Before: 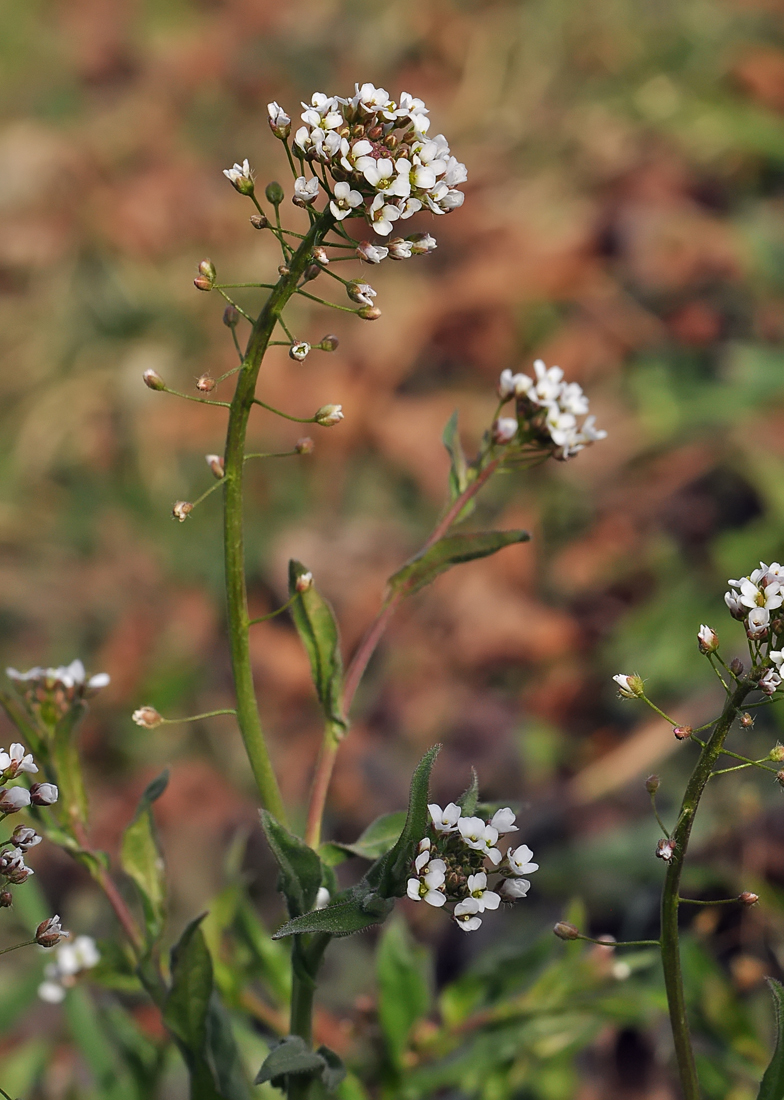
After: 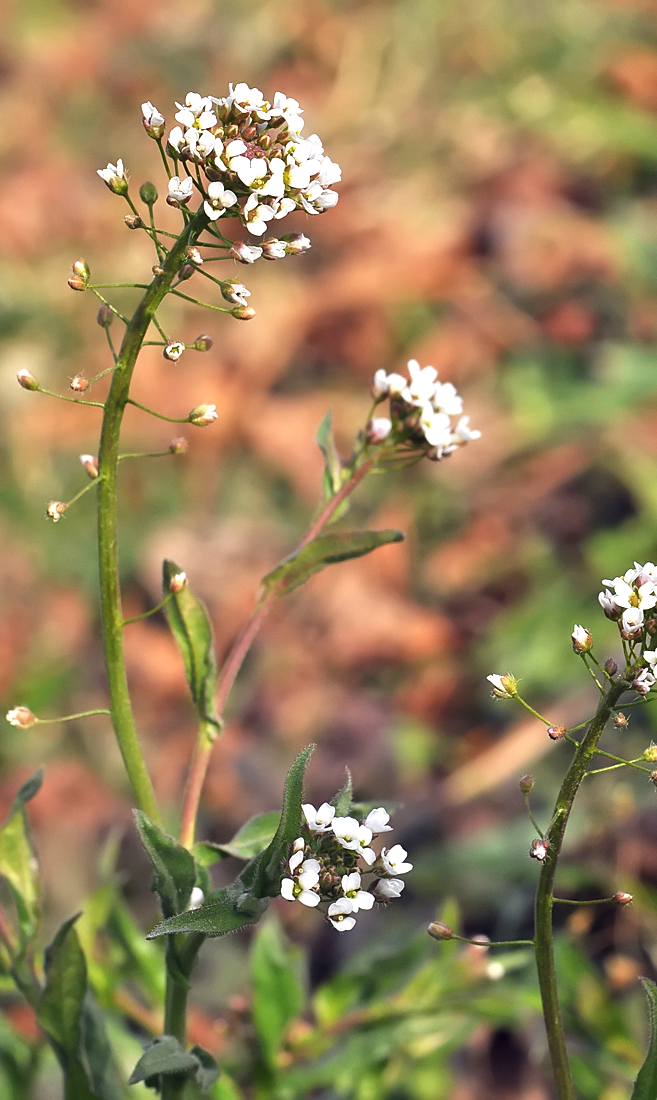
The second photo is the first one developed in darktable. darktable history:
crop: left 16.145%
exposure: exposure 1 EV, compensate highlight preservation false
